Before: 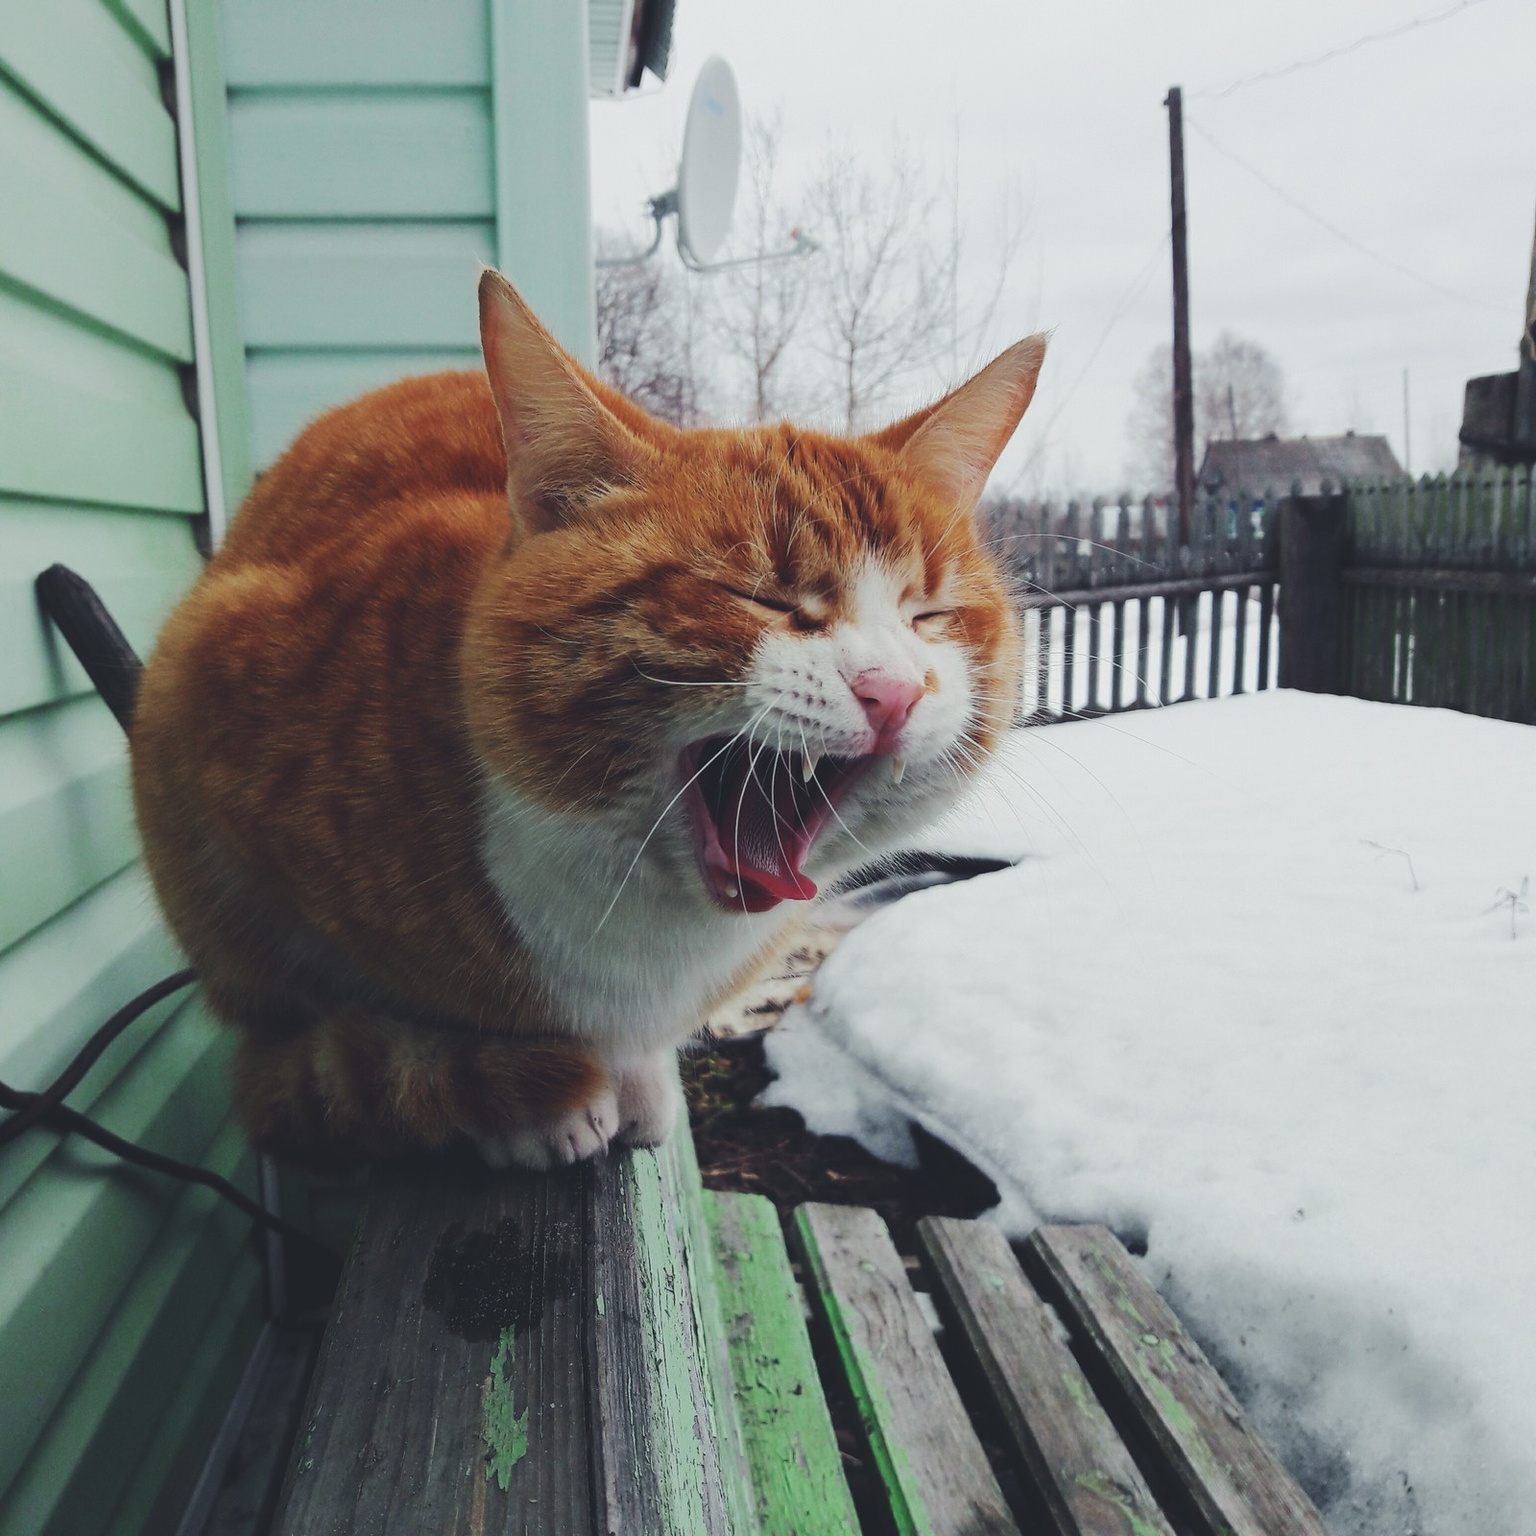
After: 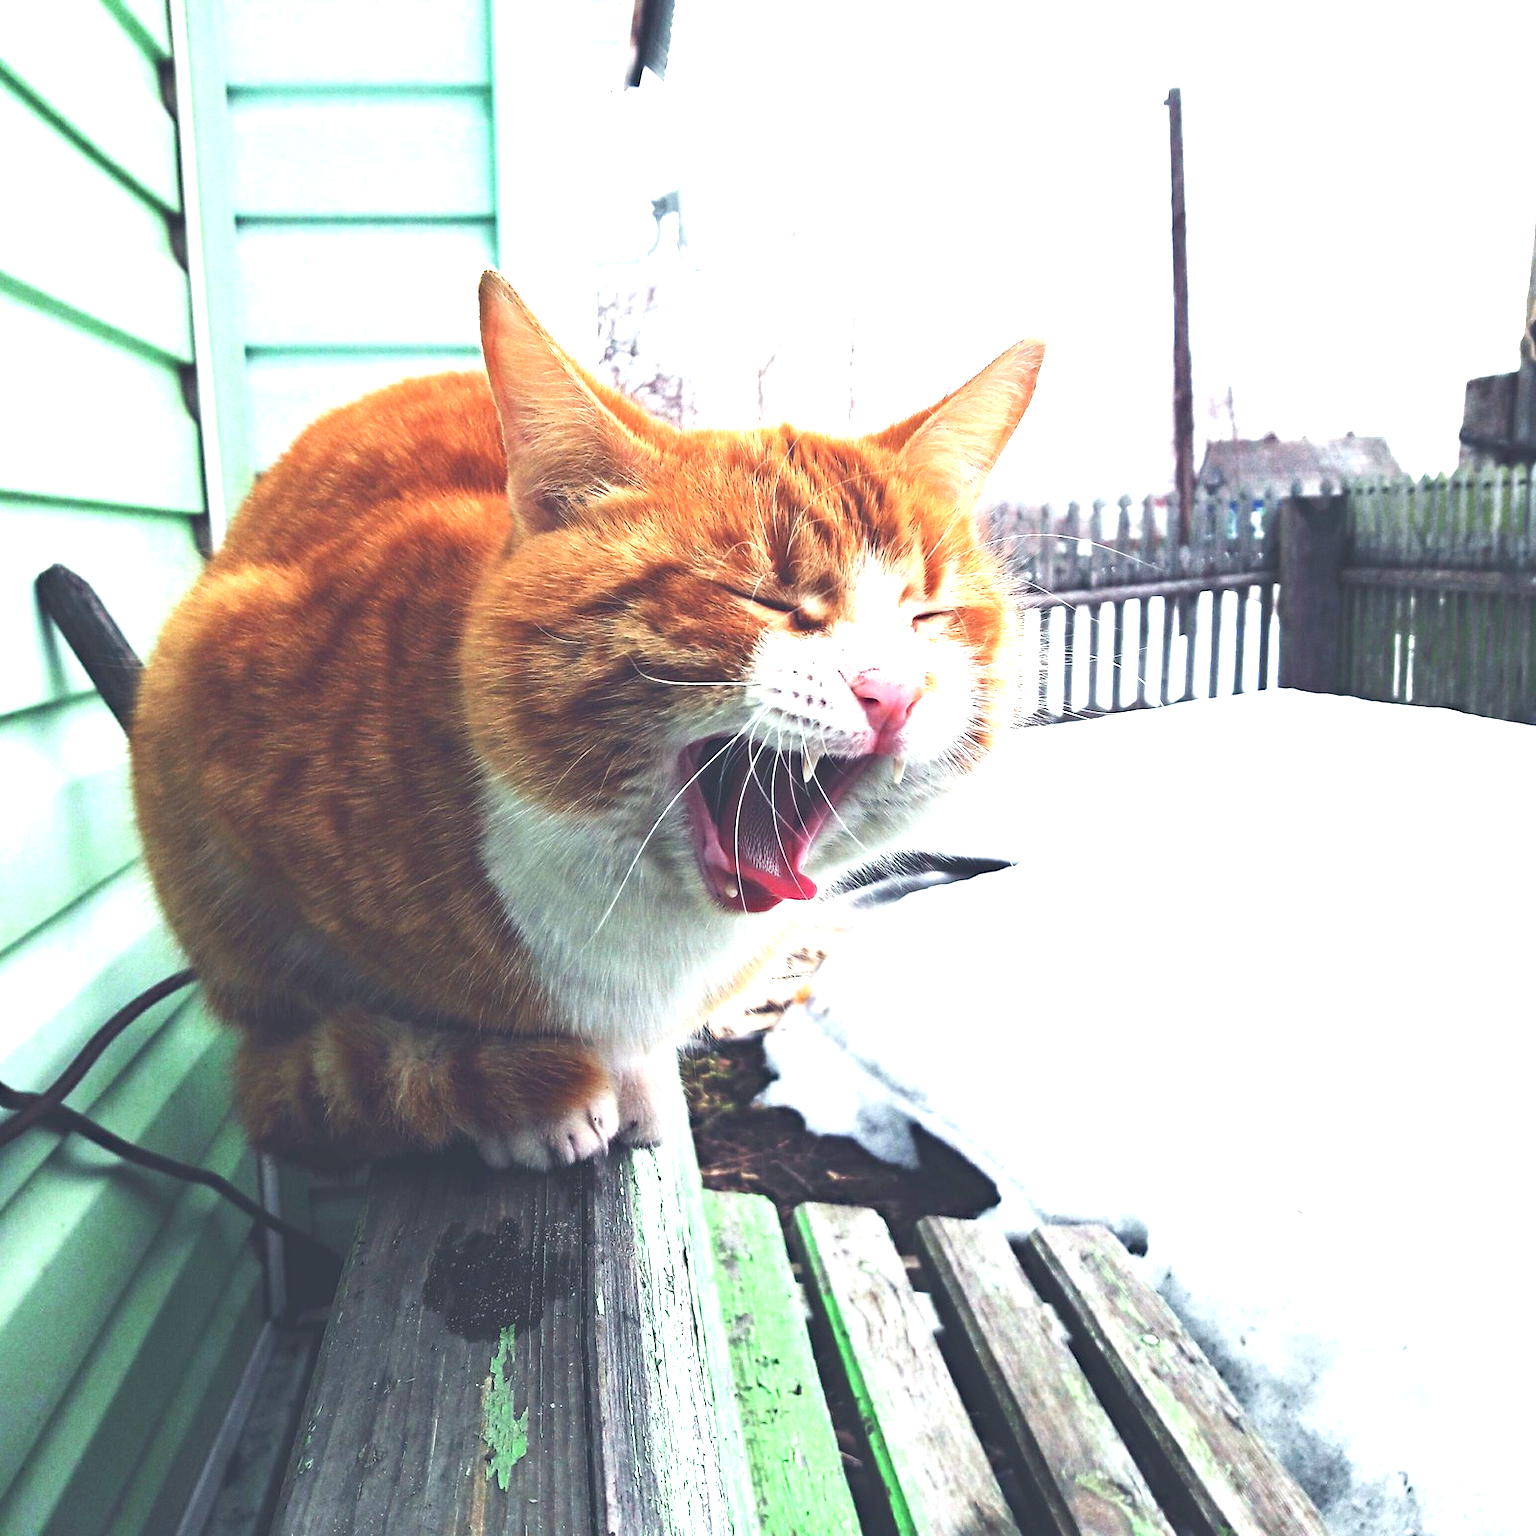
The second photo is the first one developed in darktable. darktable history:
tone equalizer: on, module defaults
haze removal: compatibility mode true, adaptive false
exposure: black level correction 0.001, exposure 1.861 EV, compensate highlight preservation false
